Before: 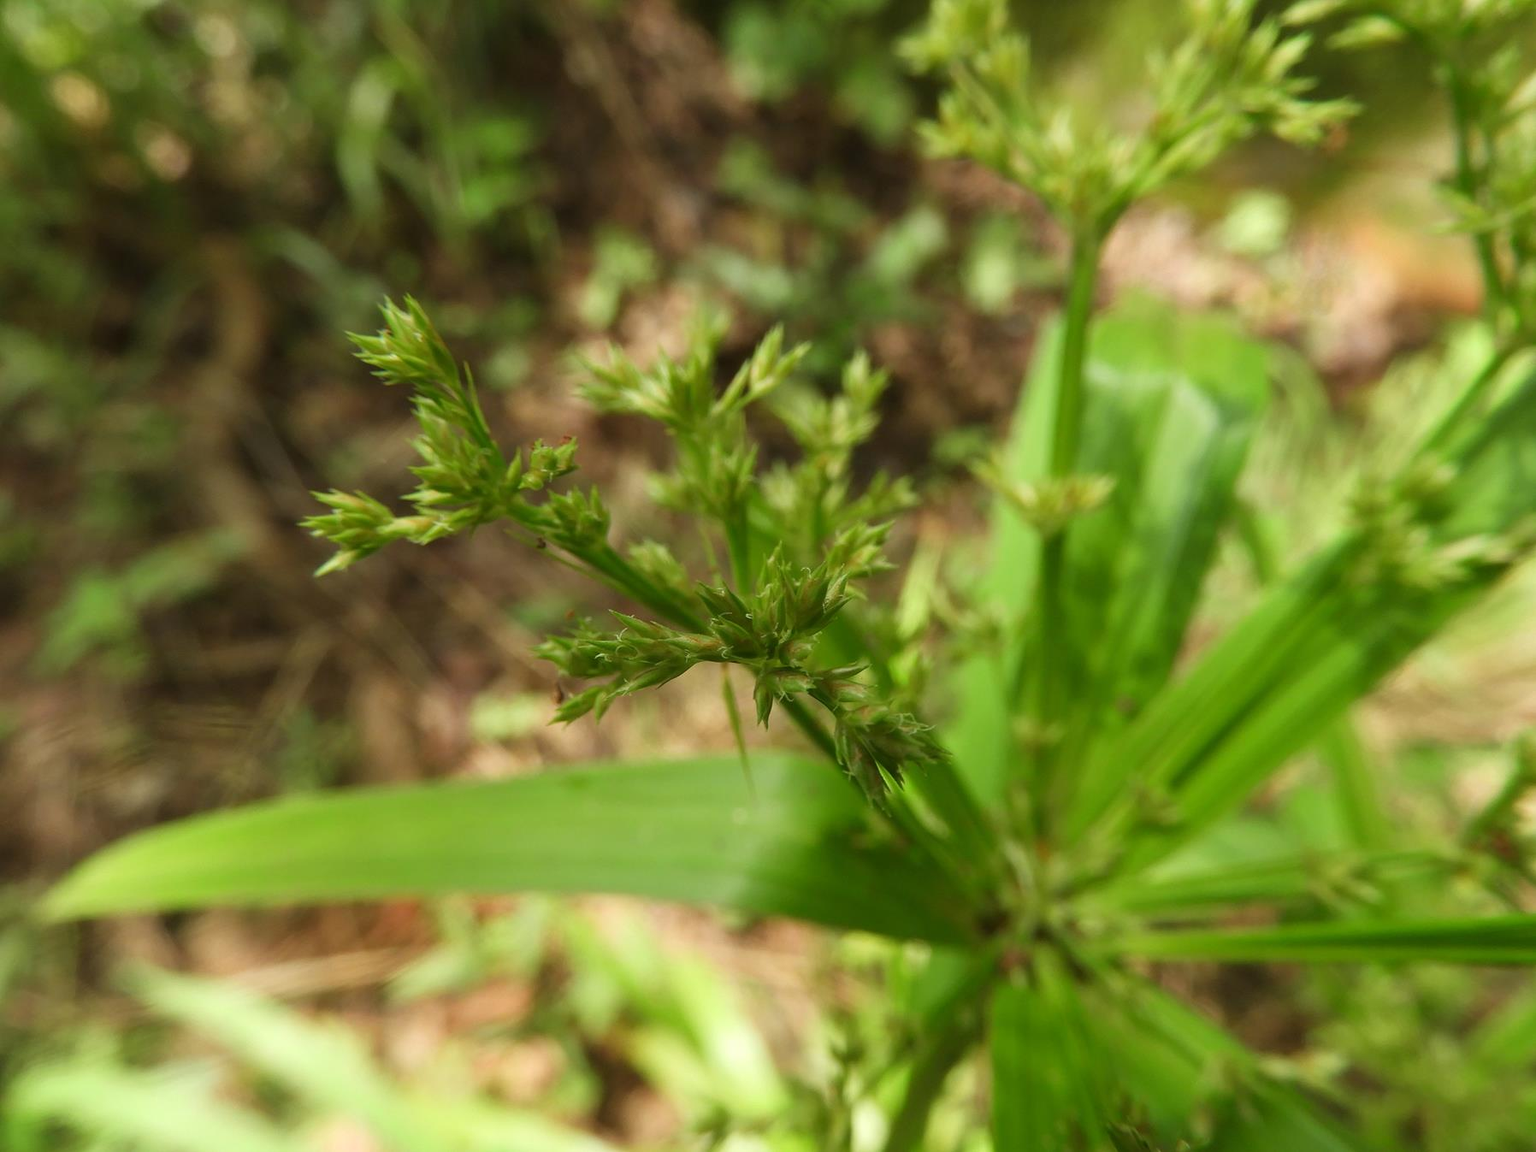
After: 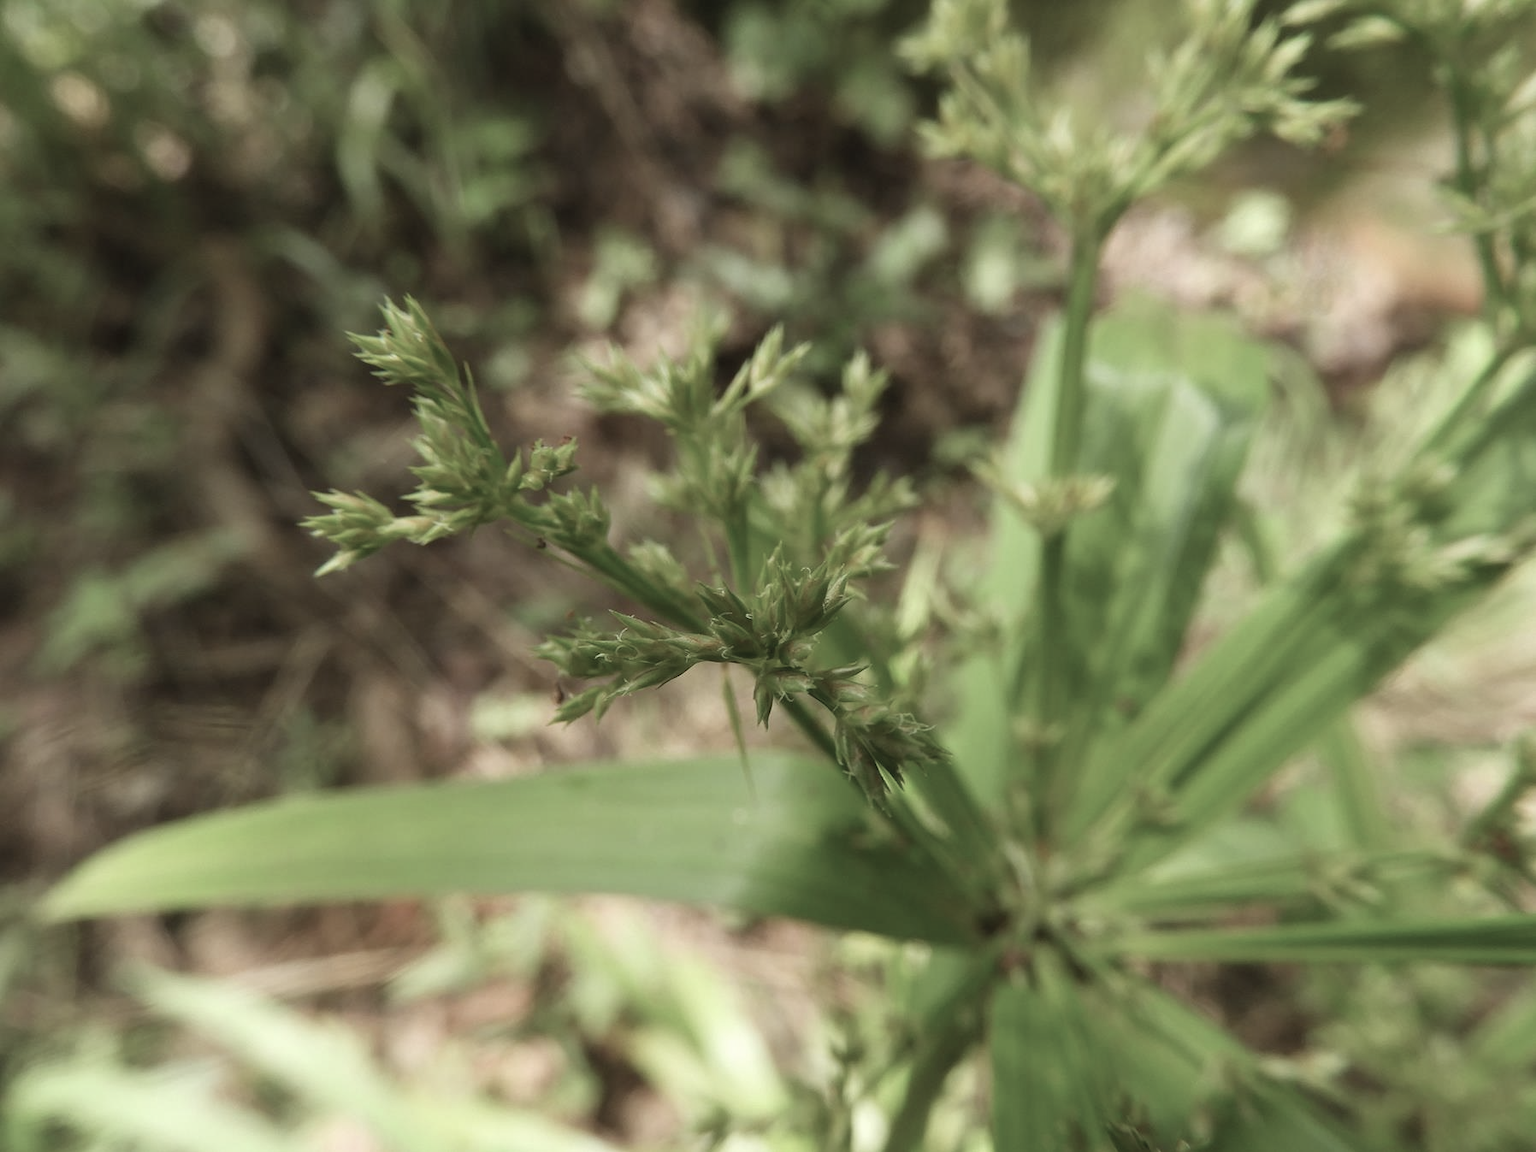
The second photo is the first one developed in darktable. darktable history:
color correction: saturation 0.5
shadows and highlights: radius 331.84, shadows 53.55, highlights -100, compress 94.63%, highlights color adjustment 73.23%, soften with gaussian
